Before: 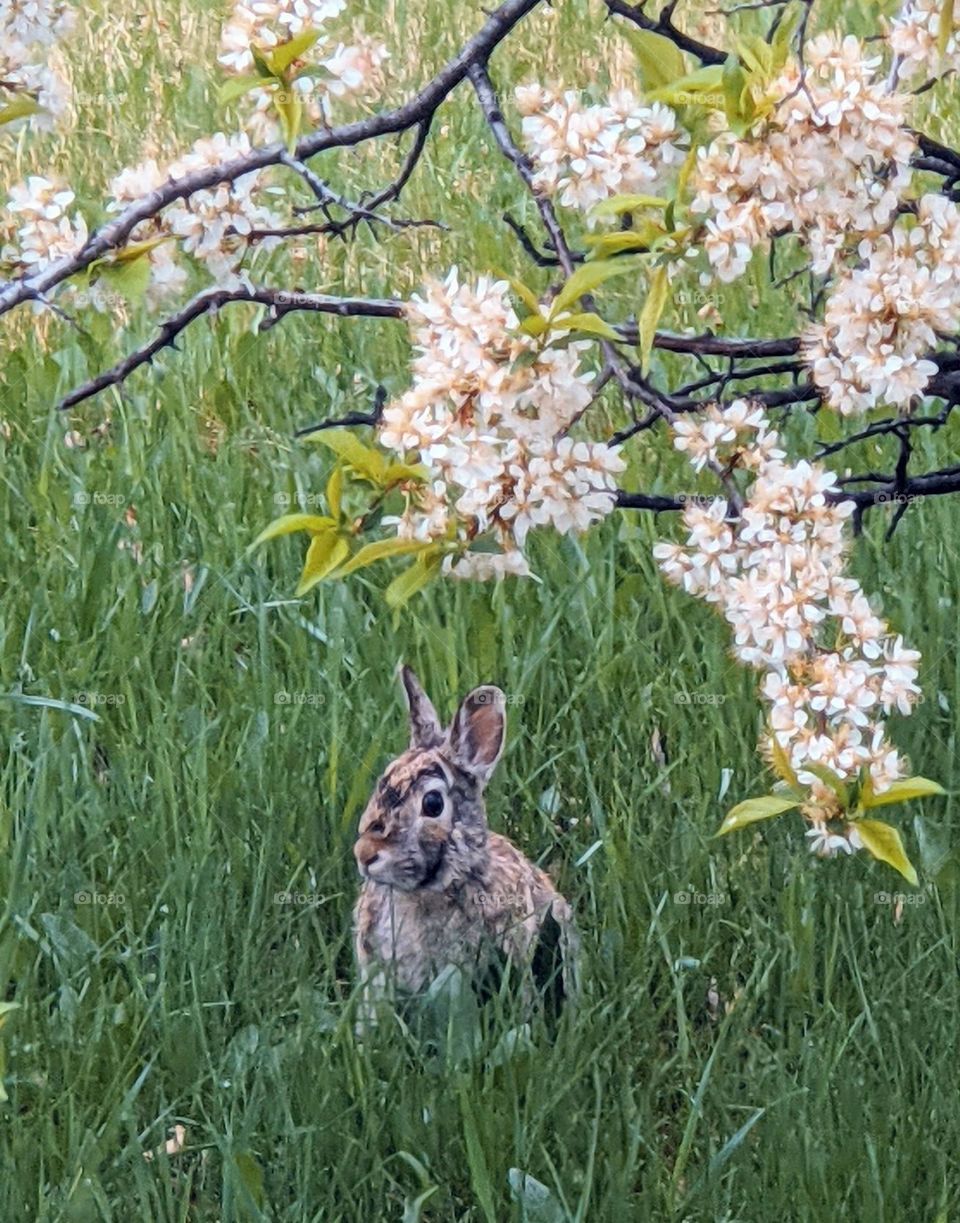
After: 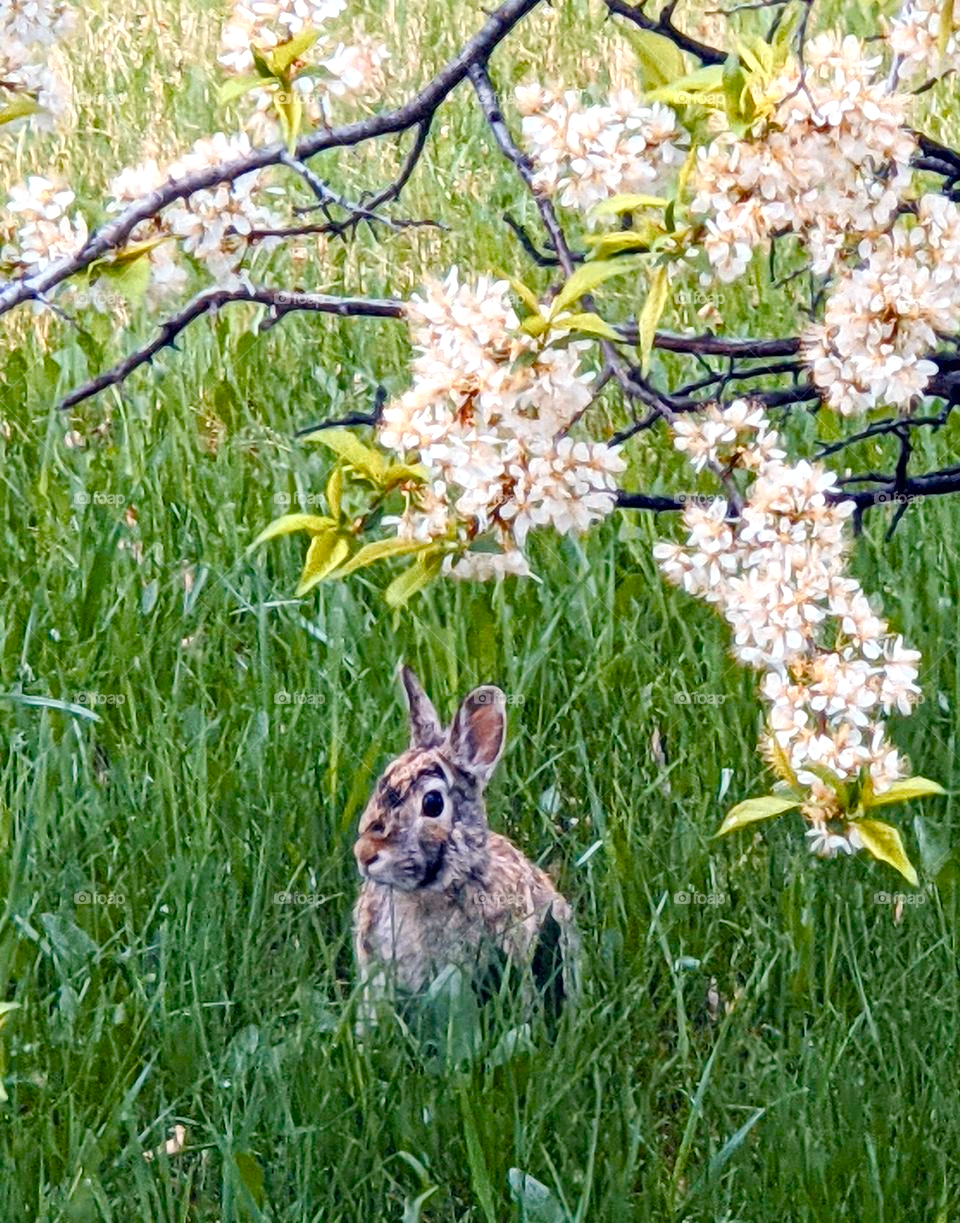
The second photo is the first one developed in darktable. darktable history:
color calibration: x 0.34, y 0.354, temperature 5179.12 K, saturation algorithm version 1 (2020)
tone equalizer: on, module defaults
color balance rgb: linear chroma grading › shadows -9.661%, linear chroma grading › global chroma 20.291%, perceptual saturation grading › global saturation 0.398%, perceptual saturation grading › highlights -34.093%, perceptual saturation grading › mid-tones 15.028%, perceptual saturation grading › shadows 47.608%, perceptual brilliance grading › global brilliance 10.569%, perceptual brilliance grading › shadows 14.601%, global vibrance -0.814%, saturation formula JzAzBz (2021)
